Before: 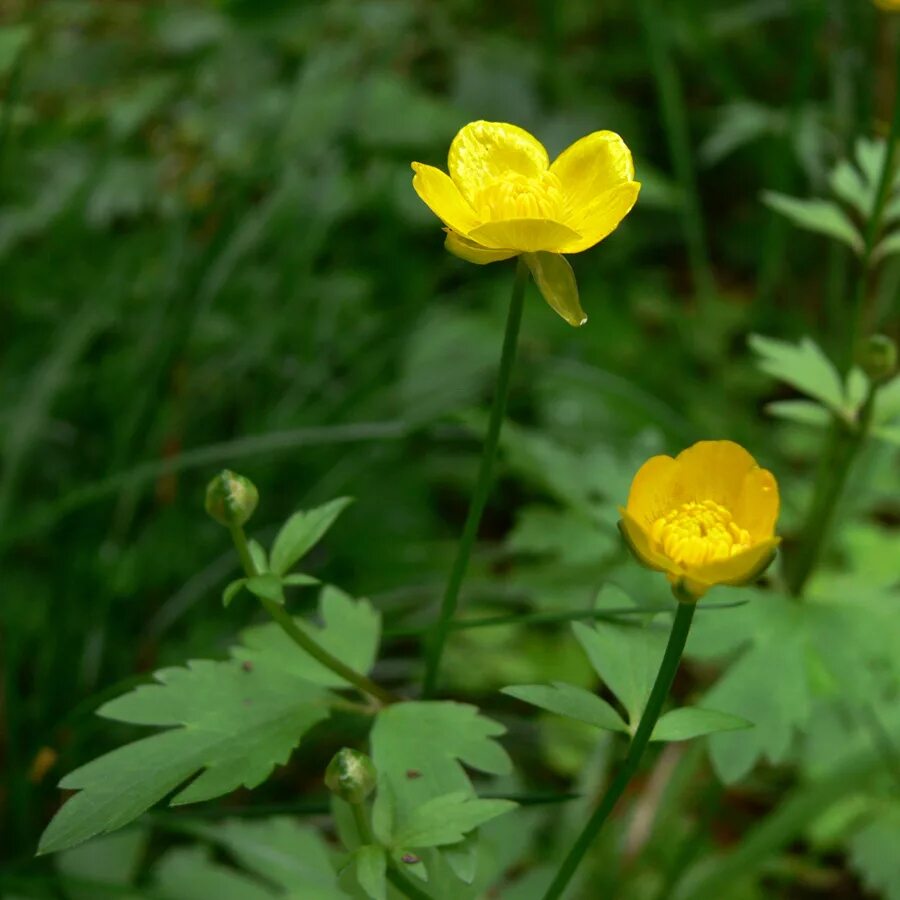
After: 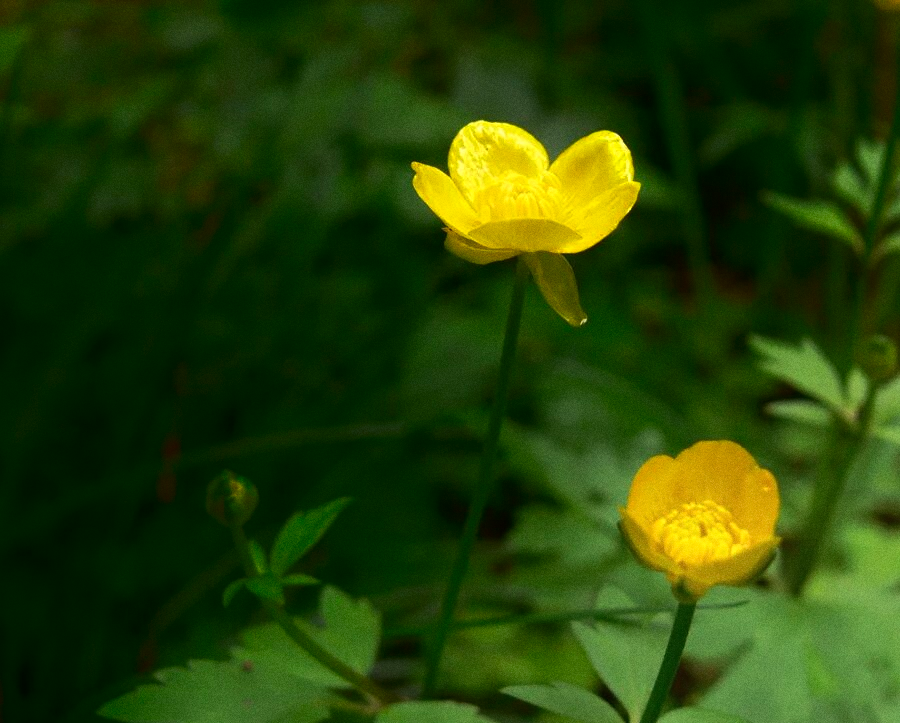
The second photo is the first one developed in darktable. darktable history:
grain: coarseness 0.09 ISO
crop: bottom 19.644%
white balance: red 1.045, blue 0.932
shadows and highlights: shadows -90, highlights 90, soften with gaussian
